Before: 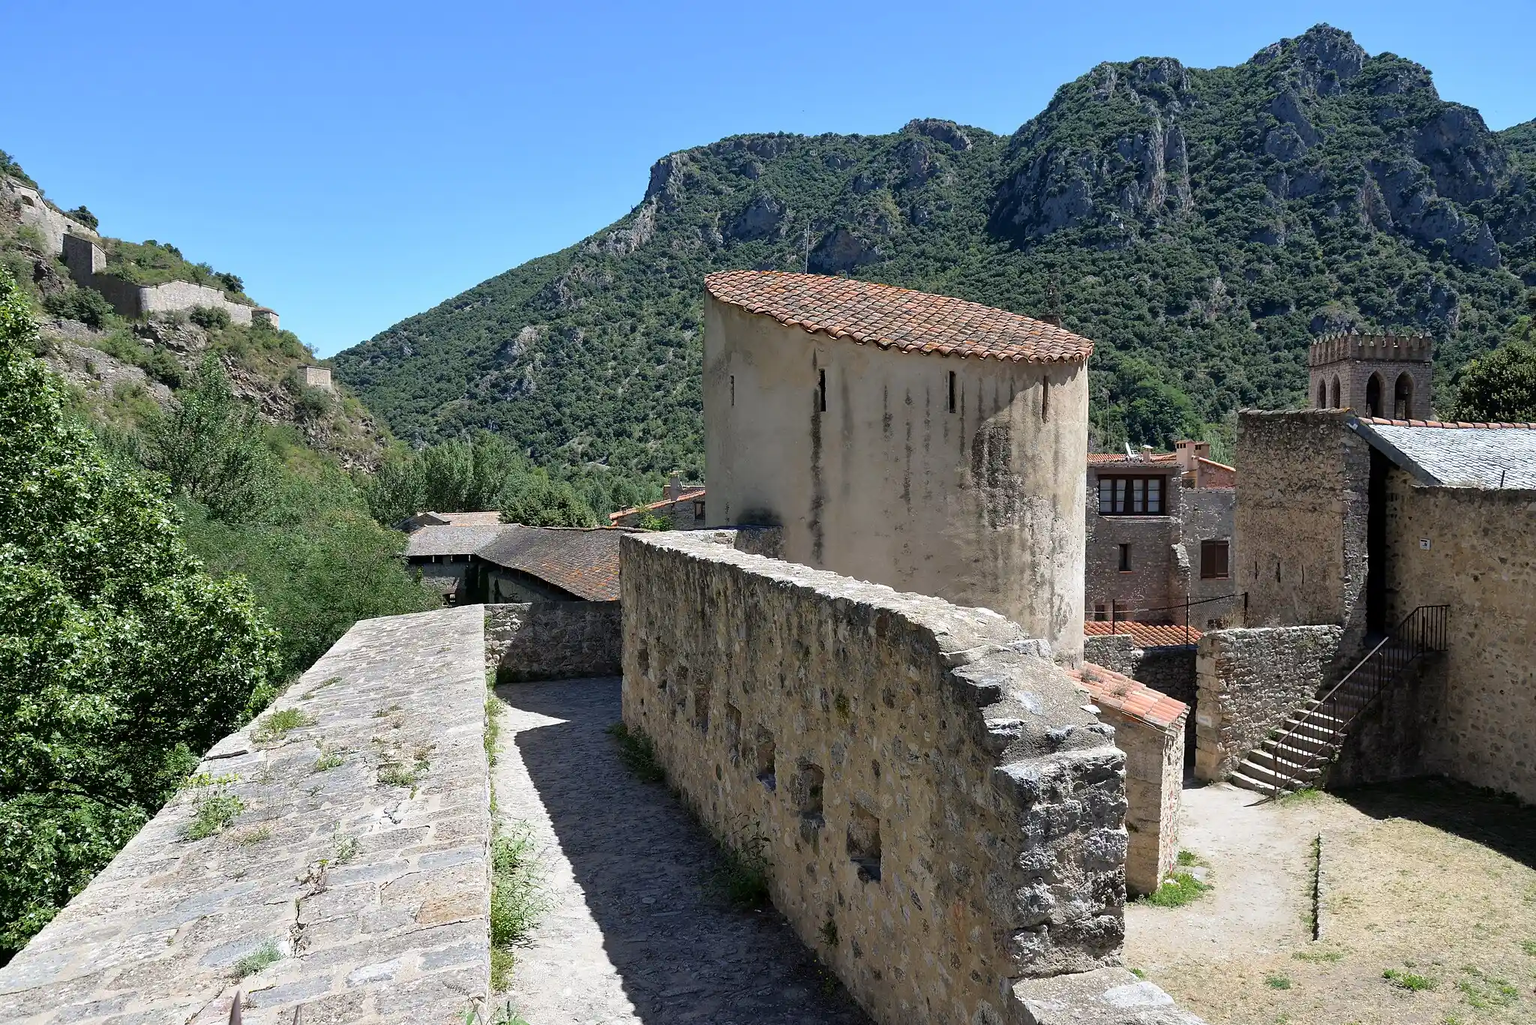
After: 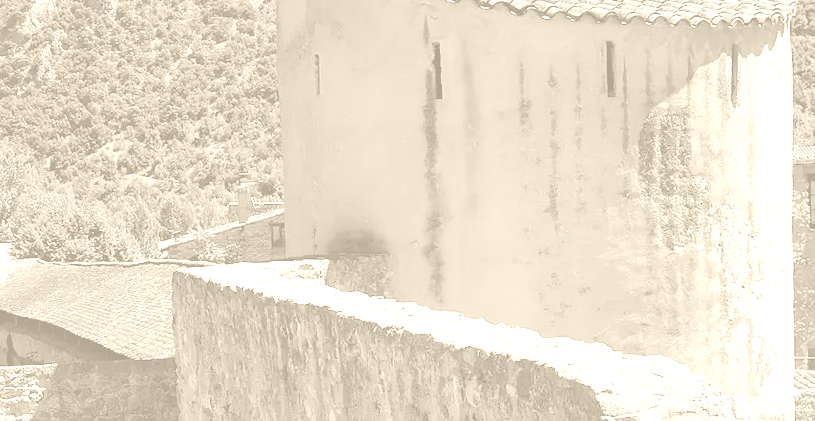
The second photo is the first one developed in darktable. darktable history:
fill light: on, module defaults
crop: left 31.751%, top 32.172%, right 27.8%, bottom 35.83%
colorize: hue 36°, saturation 71%, lightness 80.79%
rotate and perspective: rotation -1.42°, crop left 0.016, crop right 0.984, crop top 0.035, crop bottom 0.965
